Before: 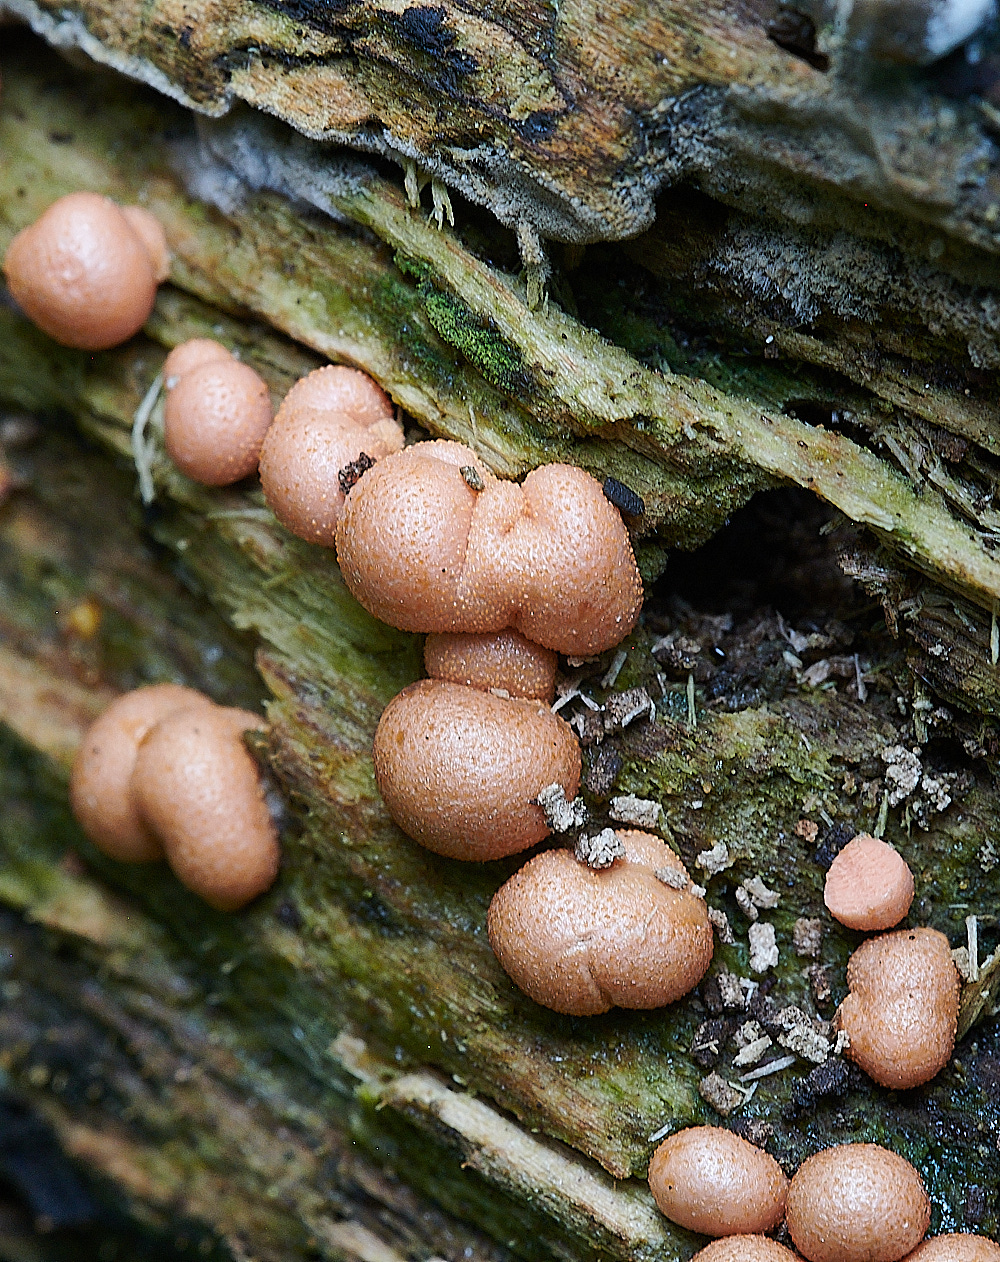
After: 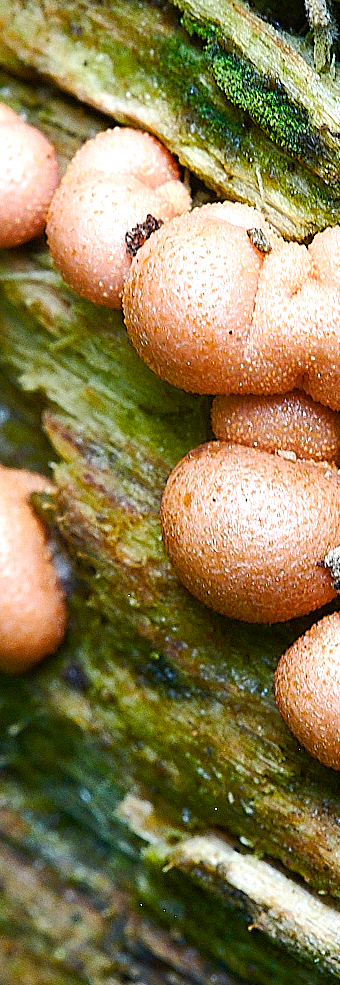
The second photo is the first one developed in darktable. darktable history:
crop and rotate: left 21.356%, top 18.926%, right 44.548%, bottom 2.998%
color balance rgb: shadows lift › luminance -19.697%, linear chroma grading › global chroma 9.968%, perceptual saturation grading › global saturation 20%, perceptual saturation grading › highlights -24.774%, perceptual saturation grading › shadows 50.099%, global vibrance 2.901%
exposure: black level correction 0, exposure 0.693 EV, compensate exposure bias true, compensate highlight preservation false
